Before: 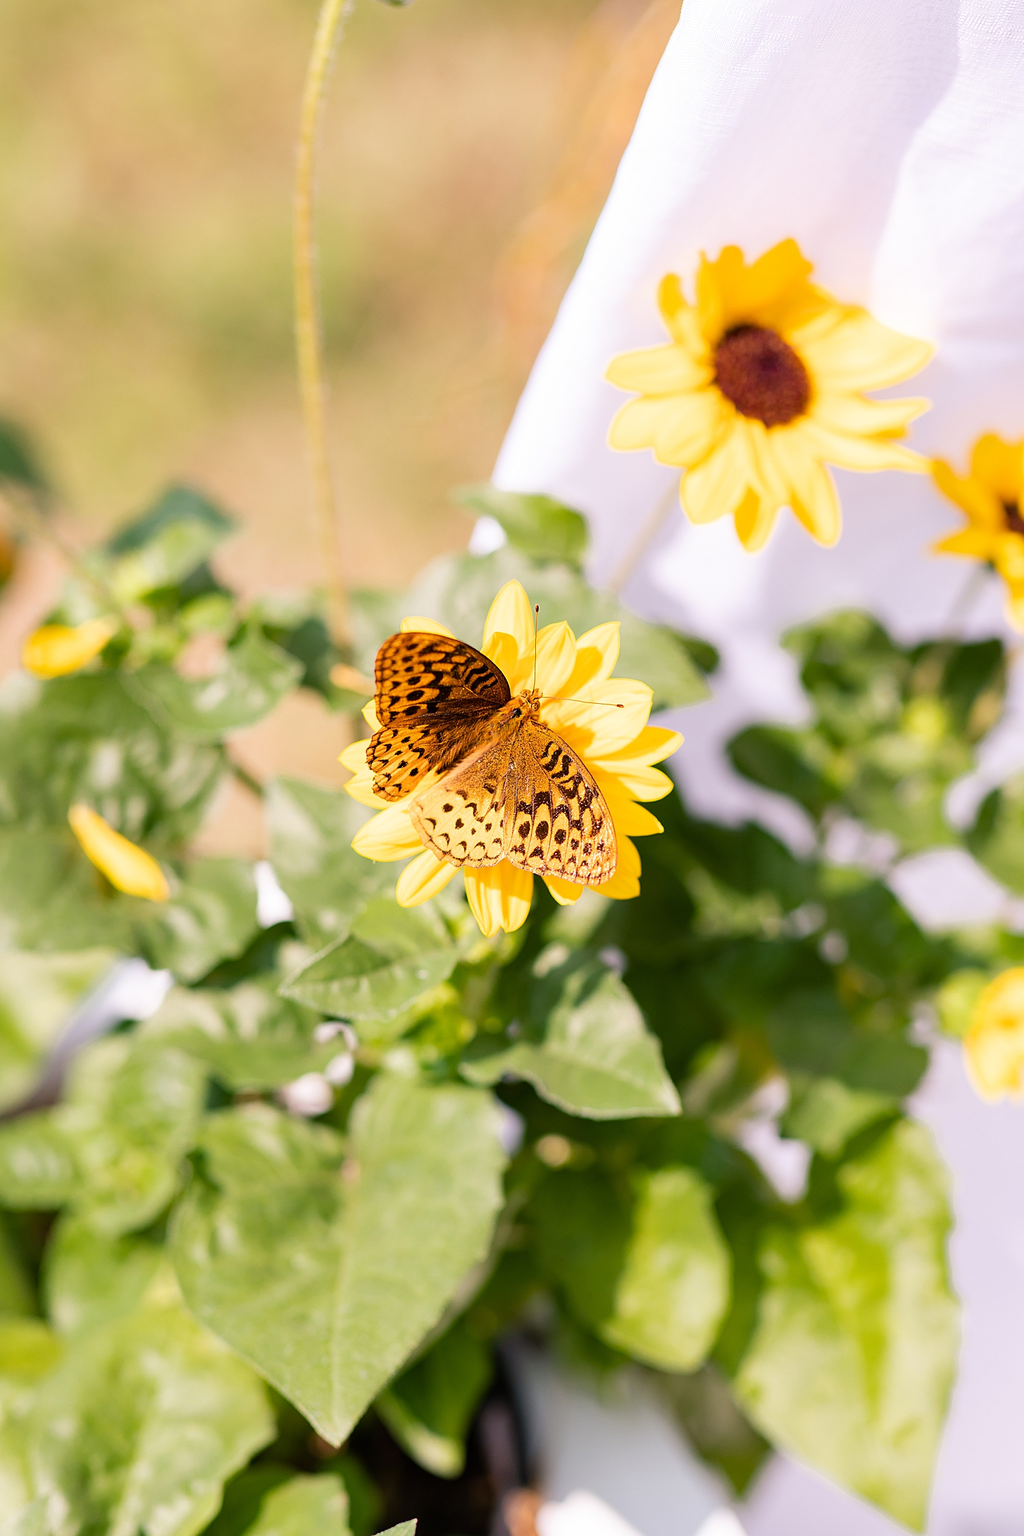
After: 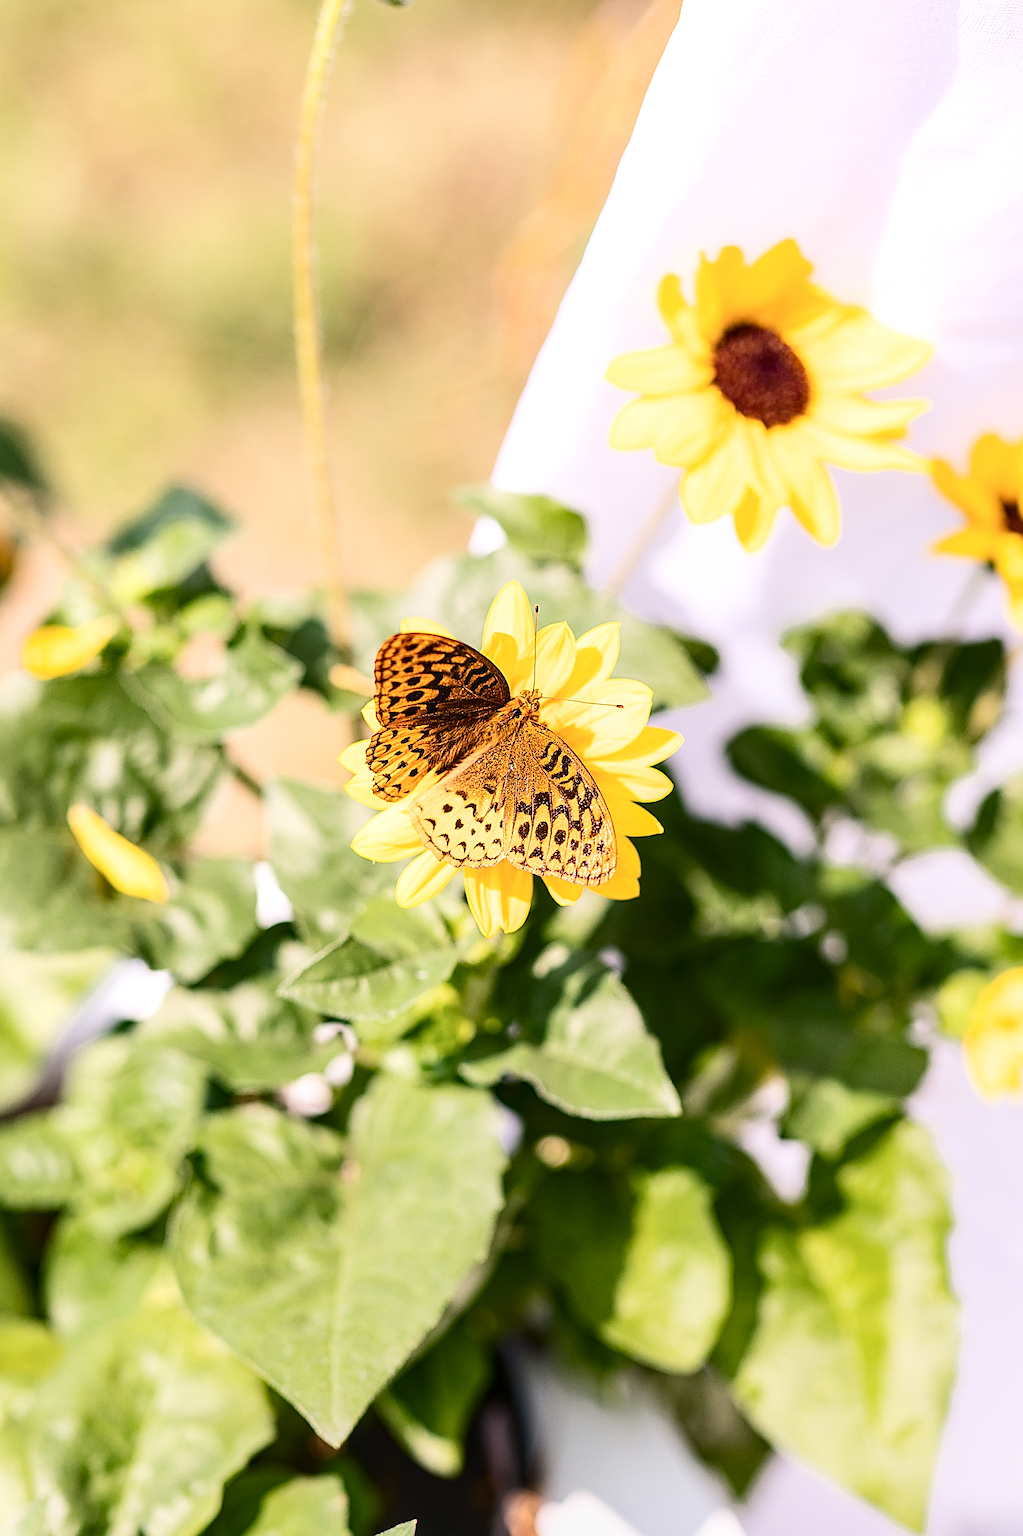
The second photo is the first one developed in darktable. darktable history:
contrast brightness saturation: contrast 0.289
crop: left 0.084%
sharpen: on, module defaults
local contrast: on, module defaults
